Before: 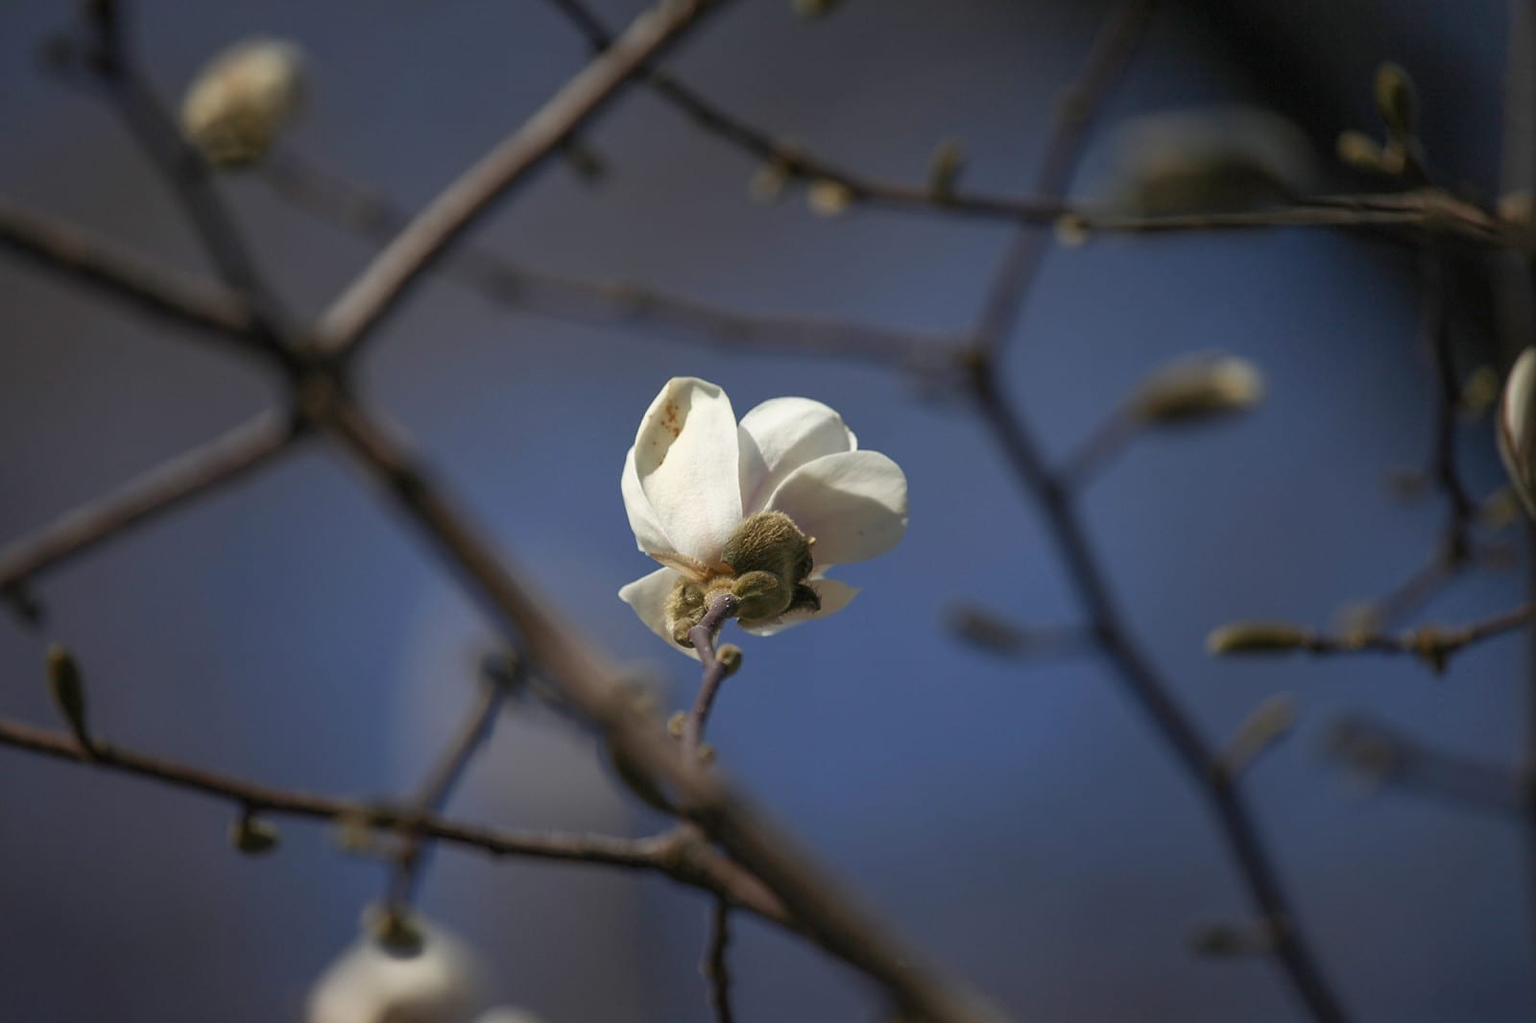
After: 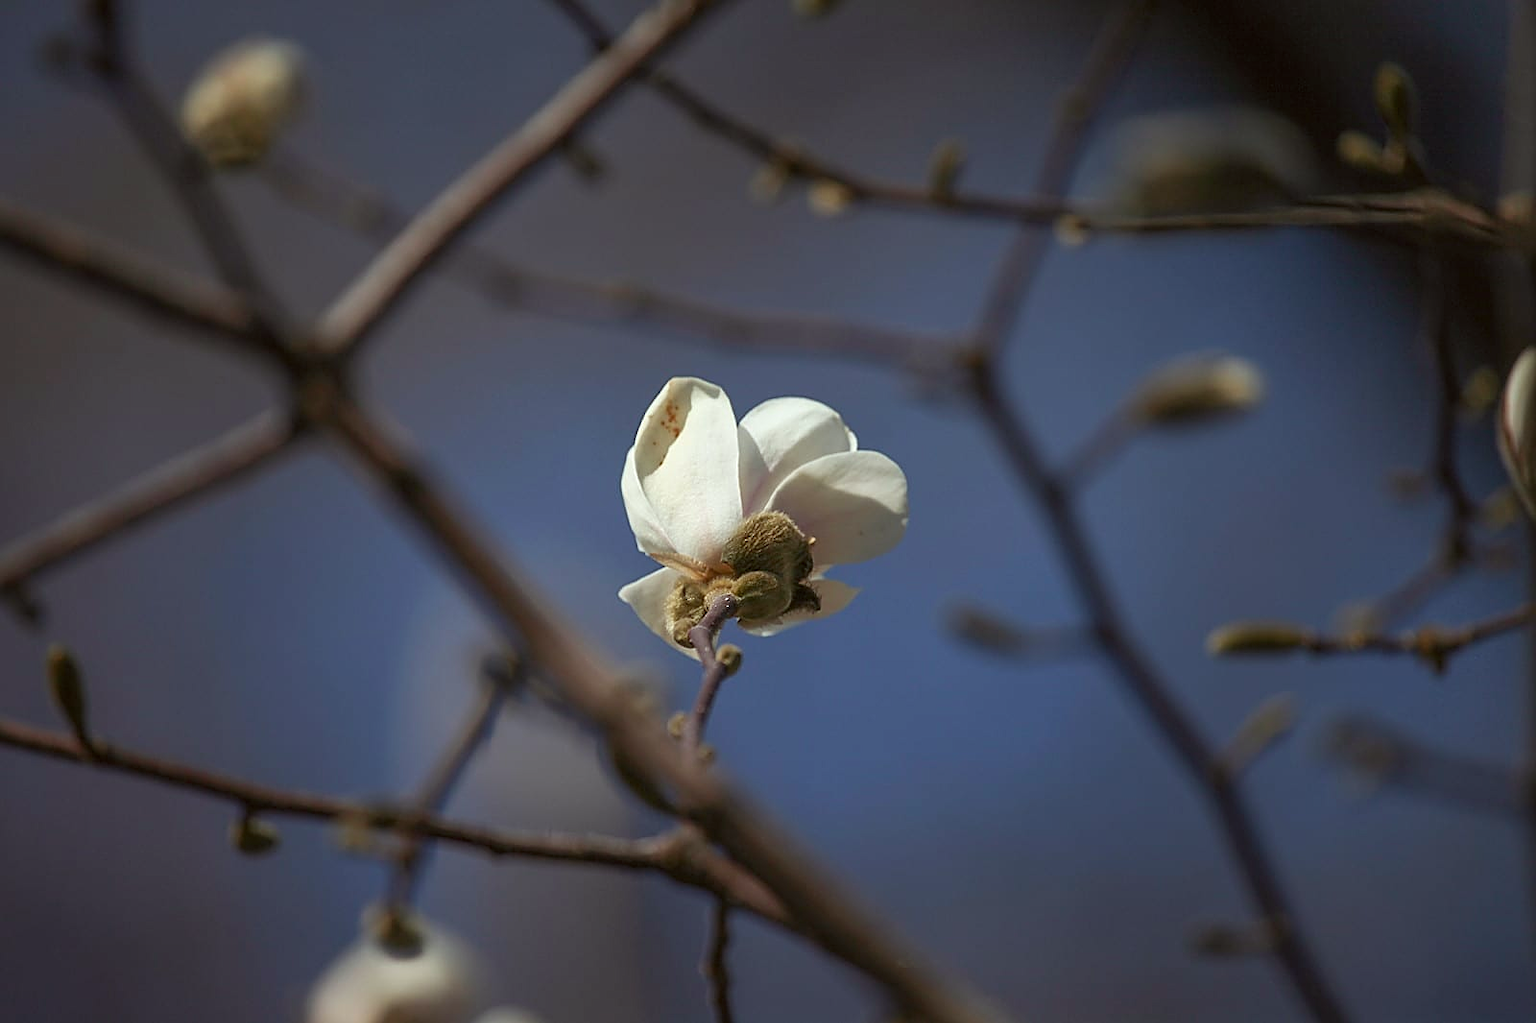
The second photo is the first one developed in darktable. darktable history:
color calibration: output R [0.946, 0.065, -0.013, 0], output G [-0.246, 1.264, -0.017, 0], output B [0.046, -0.098, 1.05, 0], illuminant custom, x 0.344, y 0.359, temperature 5045.54 K
color correction: highlights a* -2.73, highlights b* -2.09, shadows a* 2.41, shadows b* 2.73
sharpen: on, module defaults
